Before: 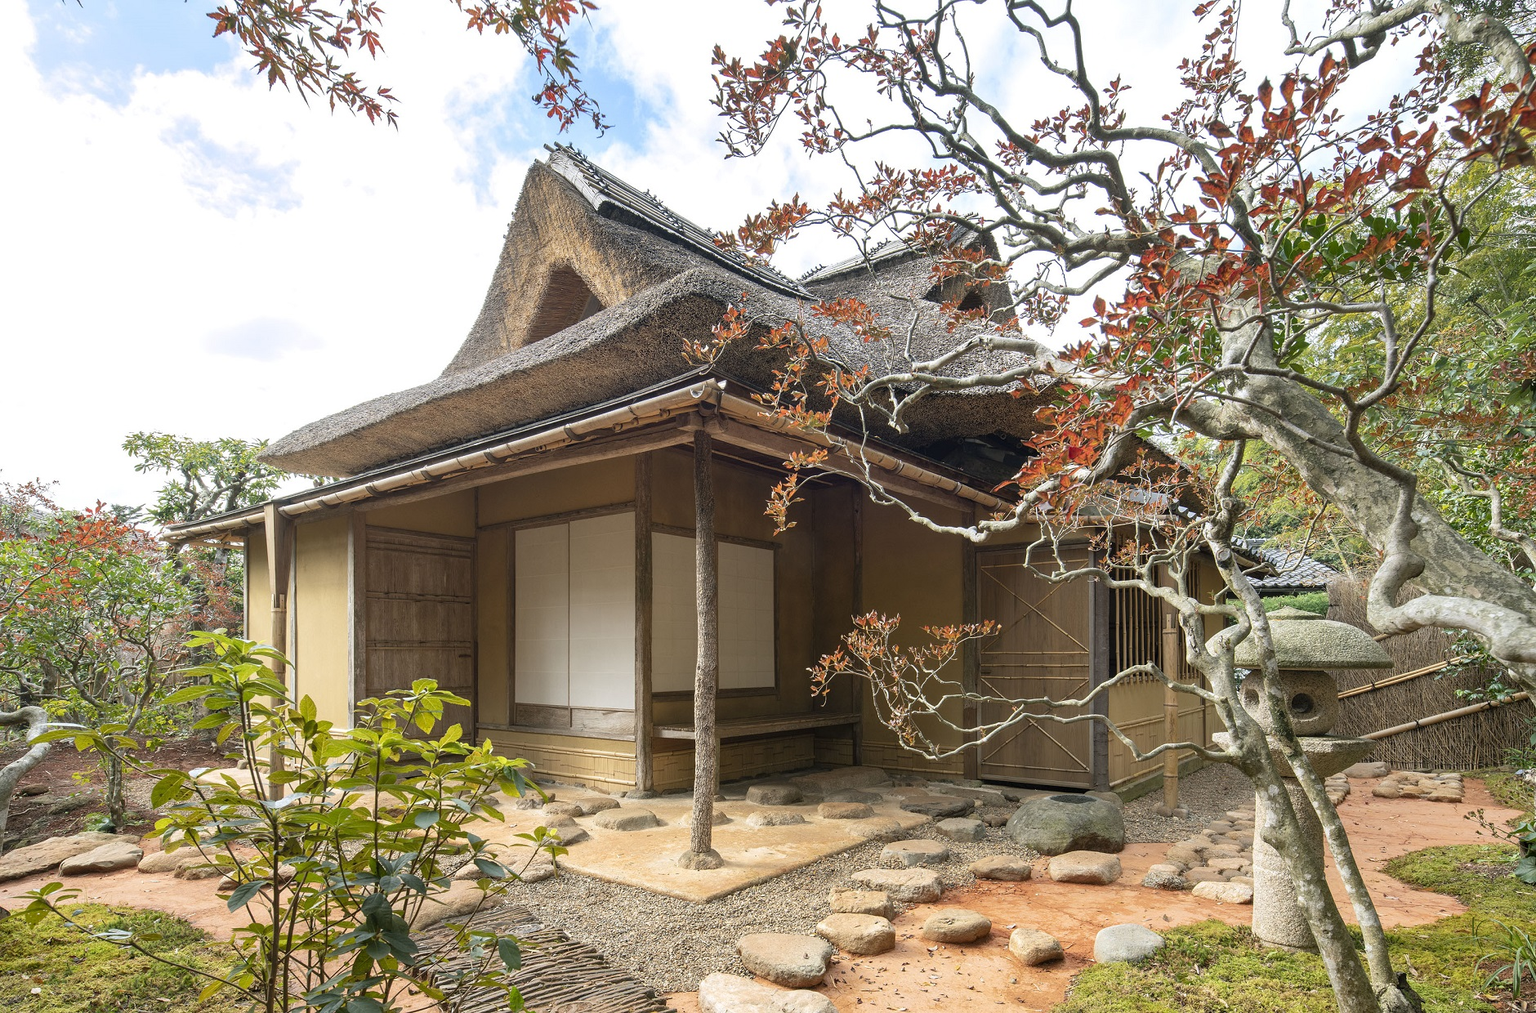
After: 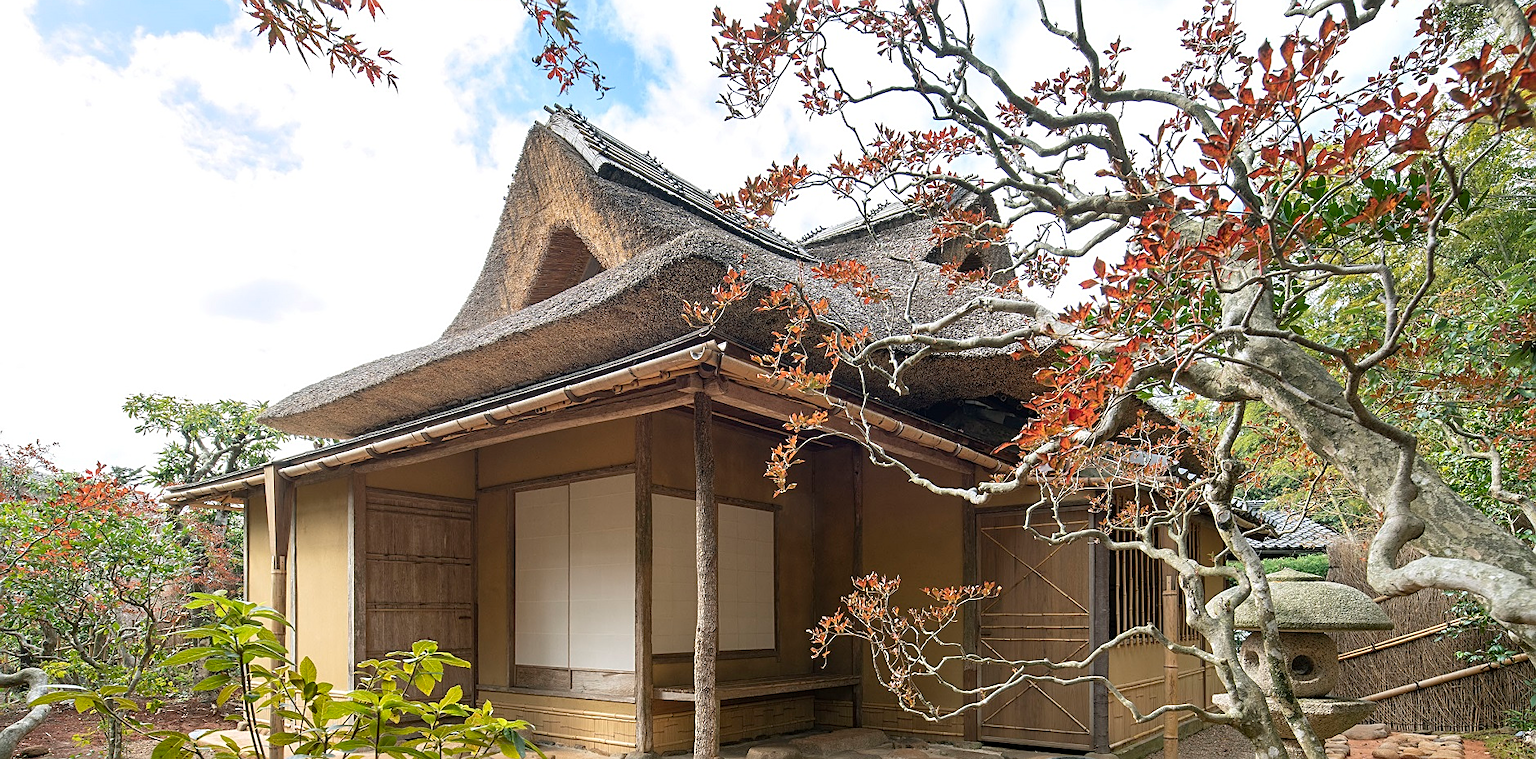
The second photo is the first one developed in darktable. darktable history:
crop: top 3.797%, bottom 21.18%
sharpen: on, module defaults
